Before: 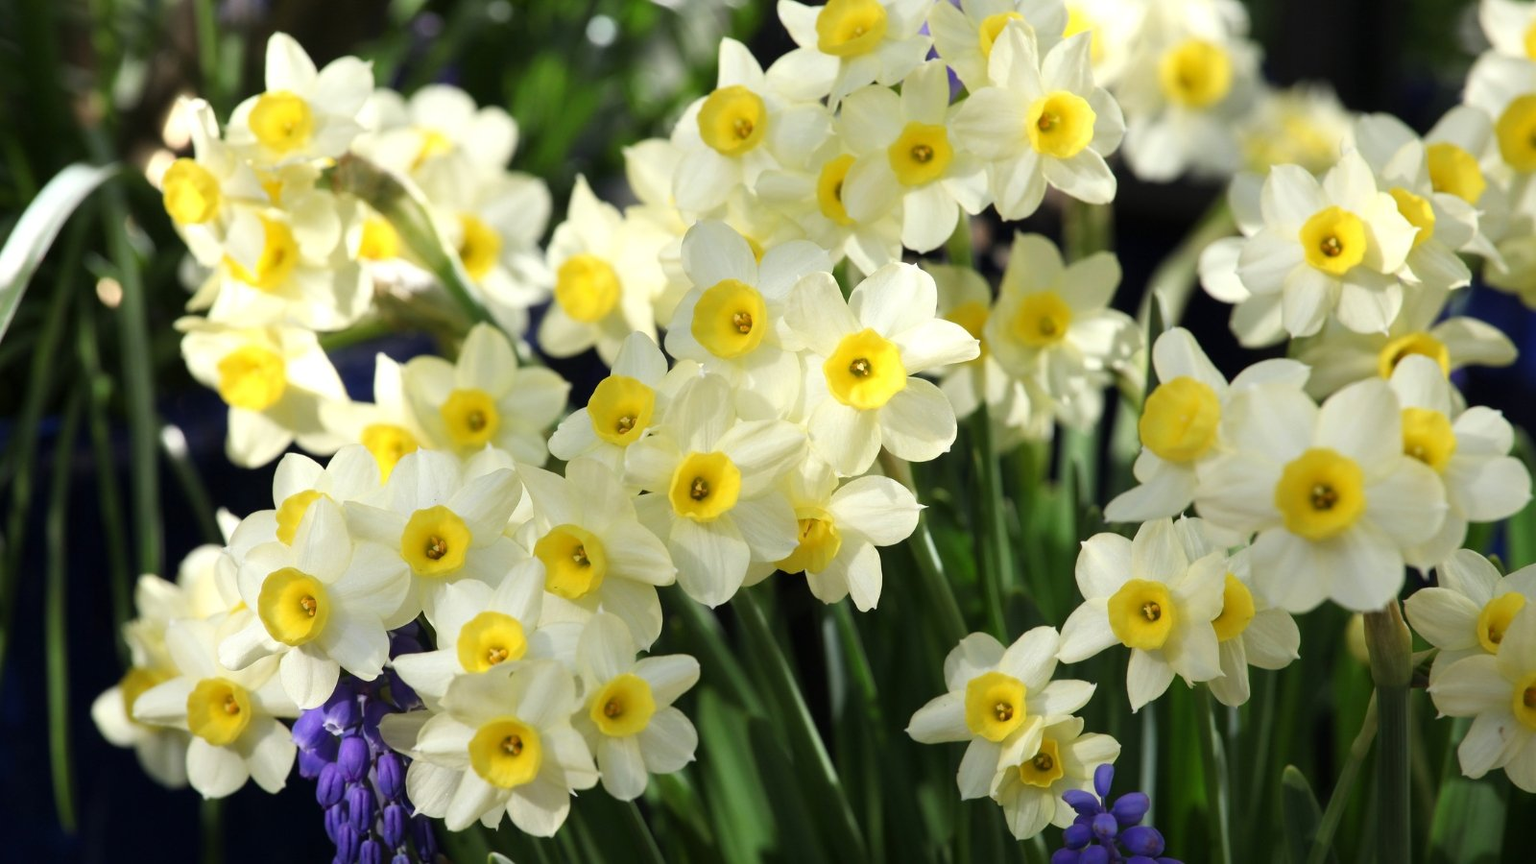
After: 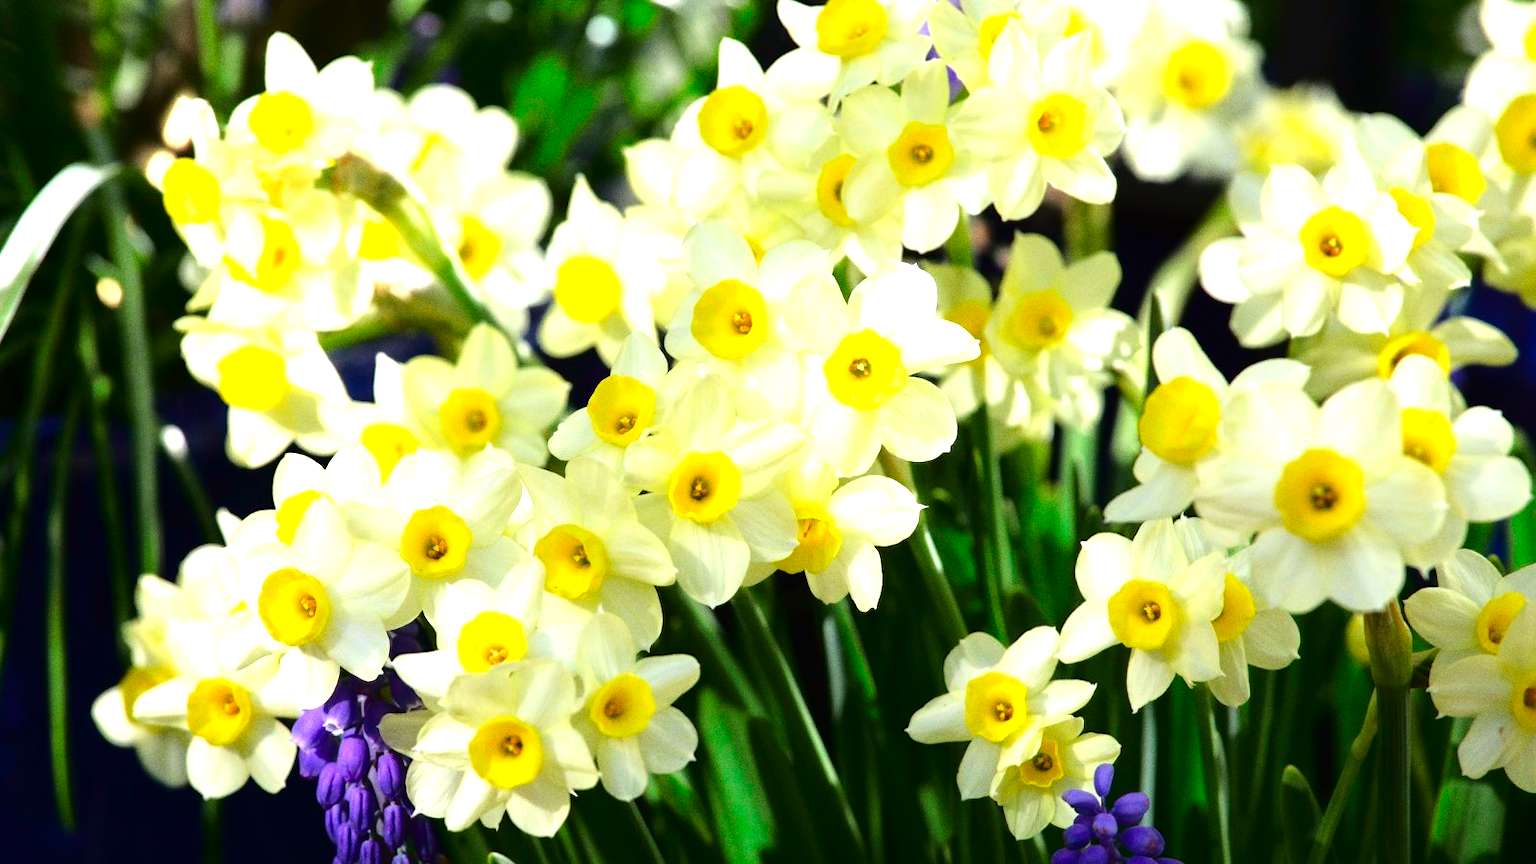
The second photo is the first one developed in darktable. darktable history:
color balance: lift [1, 1, 0.999, 1.001], gamma [1, 1.003, 1.005, 0.995], gain [1, 0.992, 0.988, 1.012], contrast 5%, output saturation 110%
tone curve: curves: ch0 [(0, 0) (0.181, 0.087) (0.498, 0.485) (0.78, 0.742) (0.993, 0.954)]; ch1 [(0, 0) (0.311, 0.149) (0.395, 0.349) (0.488, 0.477) (0.612, 0.641) (1, 1)]; ch2 [(0, 0) (0.5, 0.5) (0.638, 0.667) (1, 1)], color space Lab, independent channels, preserve colors none
grain: coarseness 0.09 ISO
exposure: black level correction 0, exposure 0.877 EV, compensate exposure bias true, compensate highlight preservation false
